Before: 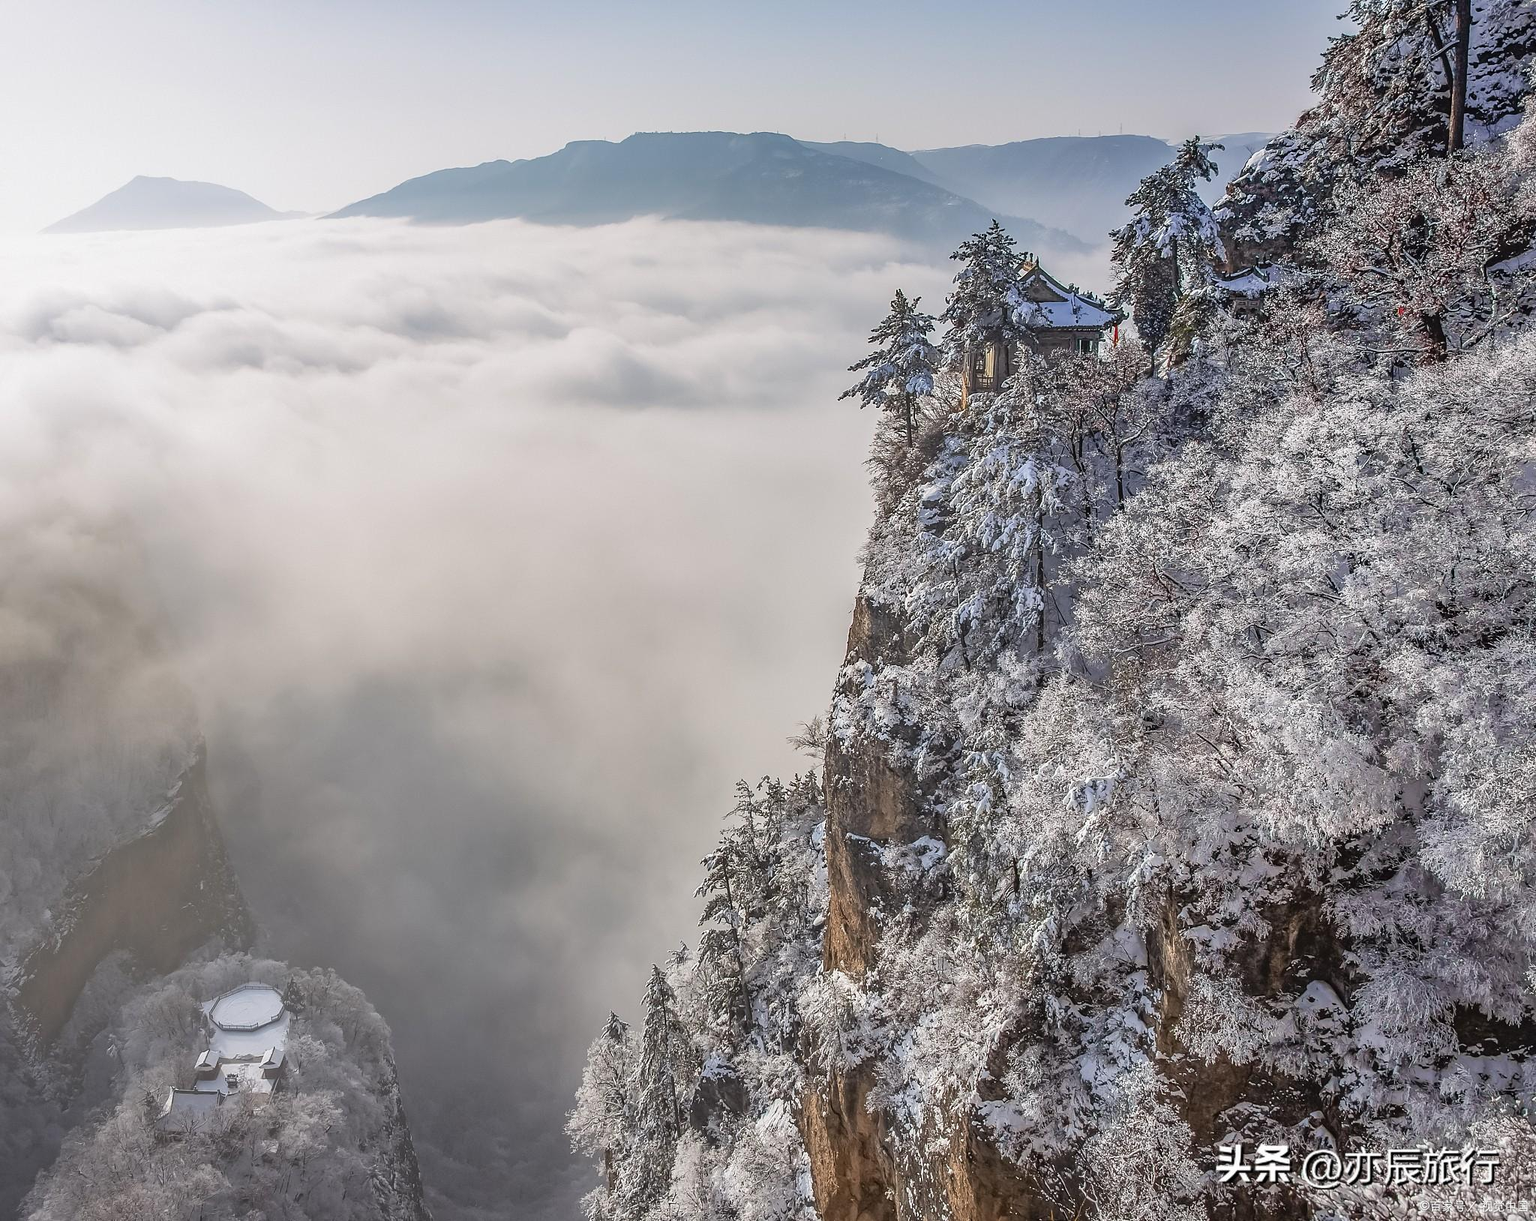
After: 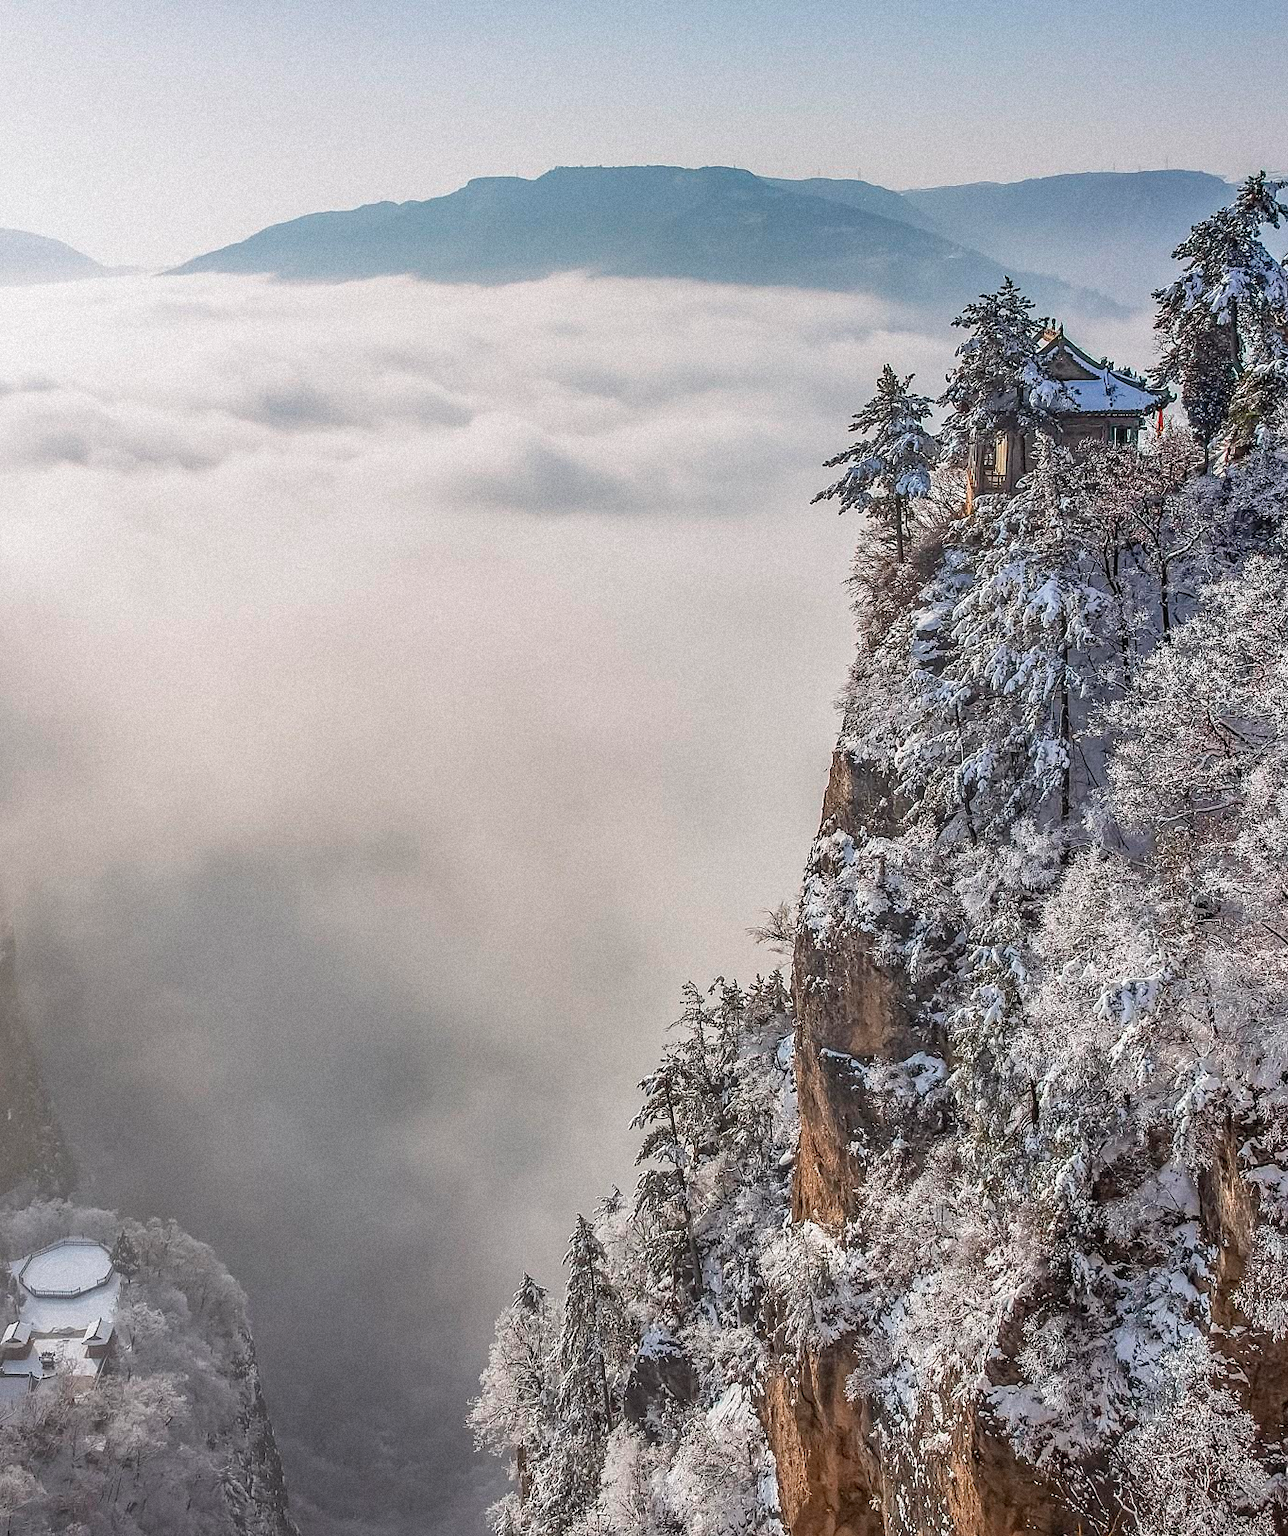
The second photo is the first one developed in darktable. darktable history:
crop and rotate: left 12.673%, right 20.66%
grain: mid-tones bias 0%
